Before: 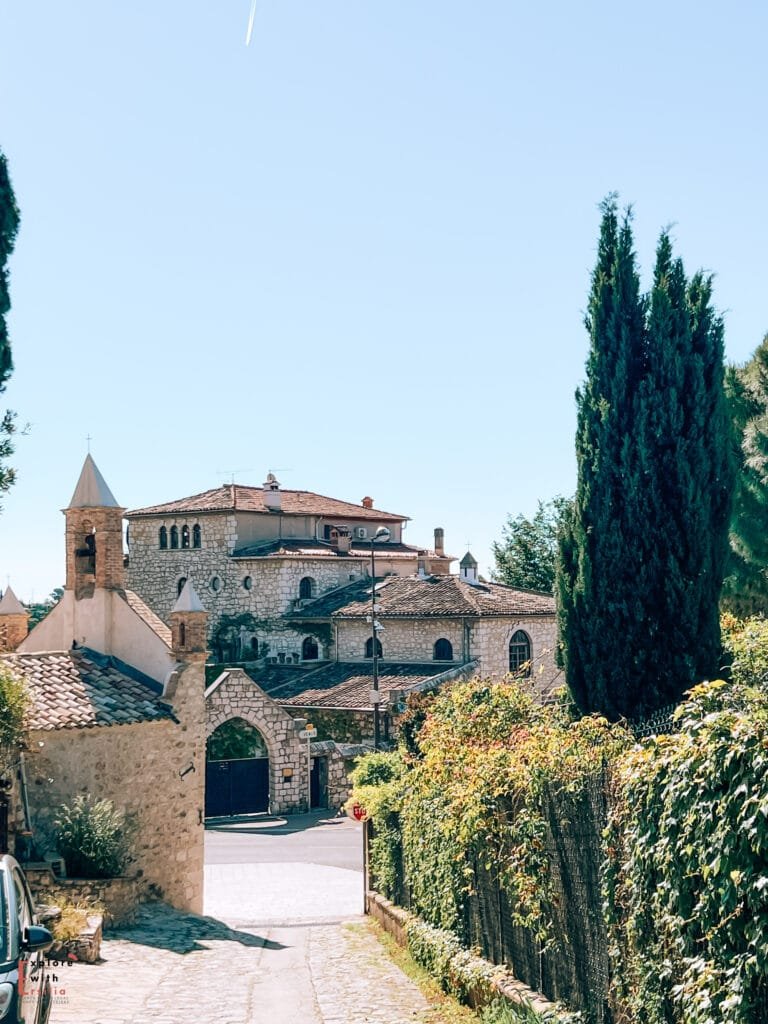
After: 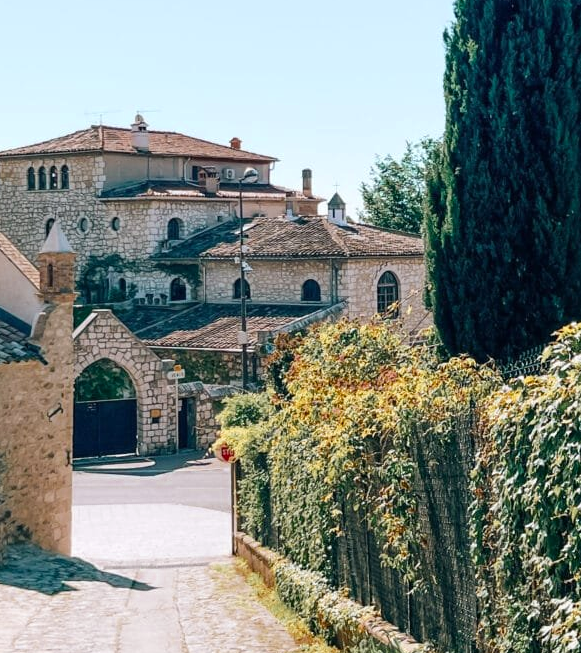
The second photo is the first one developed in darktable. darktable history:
crop and rotate: left 17.299%, top 35.115%, right 7.015%, bottom 1.024%
color zones: curves: ch0 [(0.11, 0.396) (0.195, 0.36) (0.25, 0.5) (0.303, 0.412) (0.357, 0.544) (0.75, 0.5) (0.967, 0.328)]; ch1 [(0, 0.468) (0.112, 0.512) (0.202, 0.6) (0.25, 0.5) (0.307, 0.352) (0.357, 0.544) (0.75, 0.5) (0.963, 0.524)]
